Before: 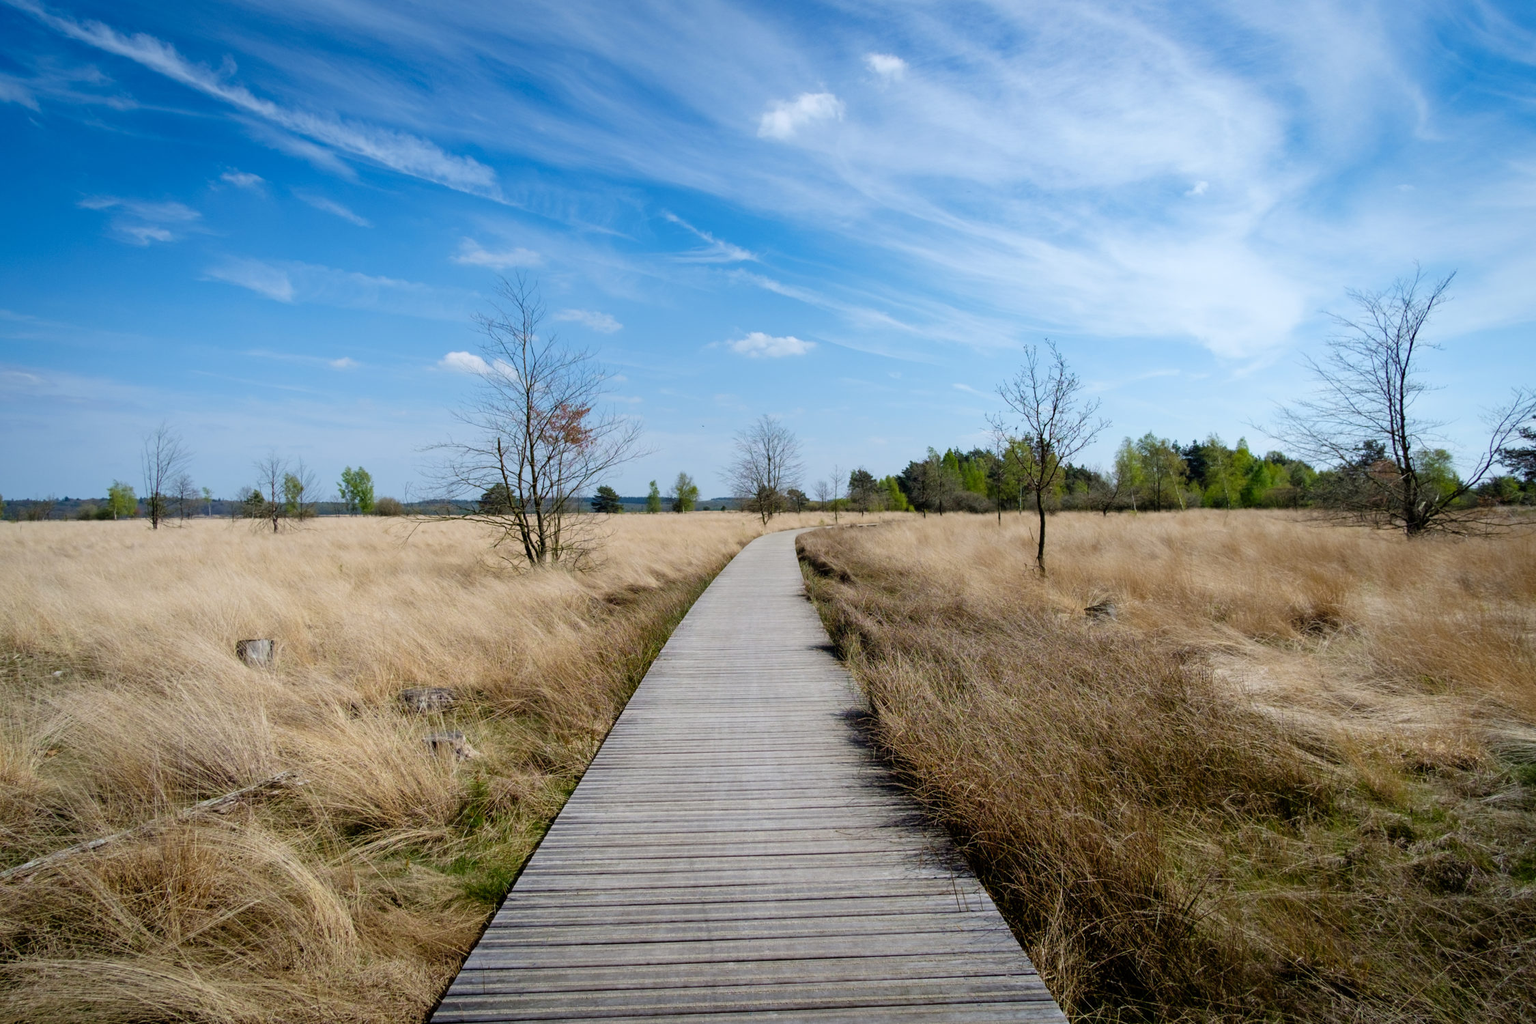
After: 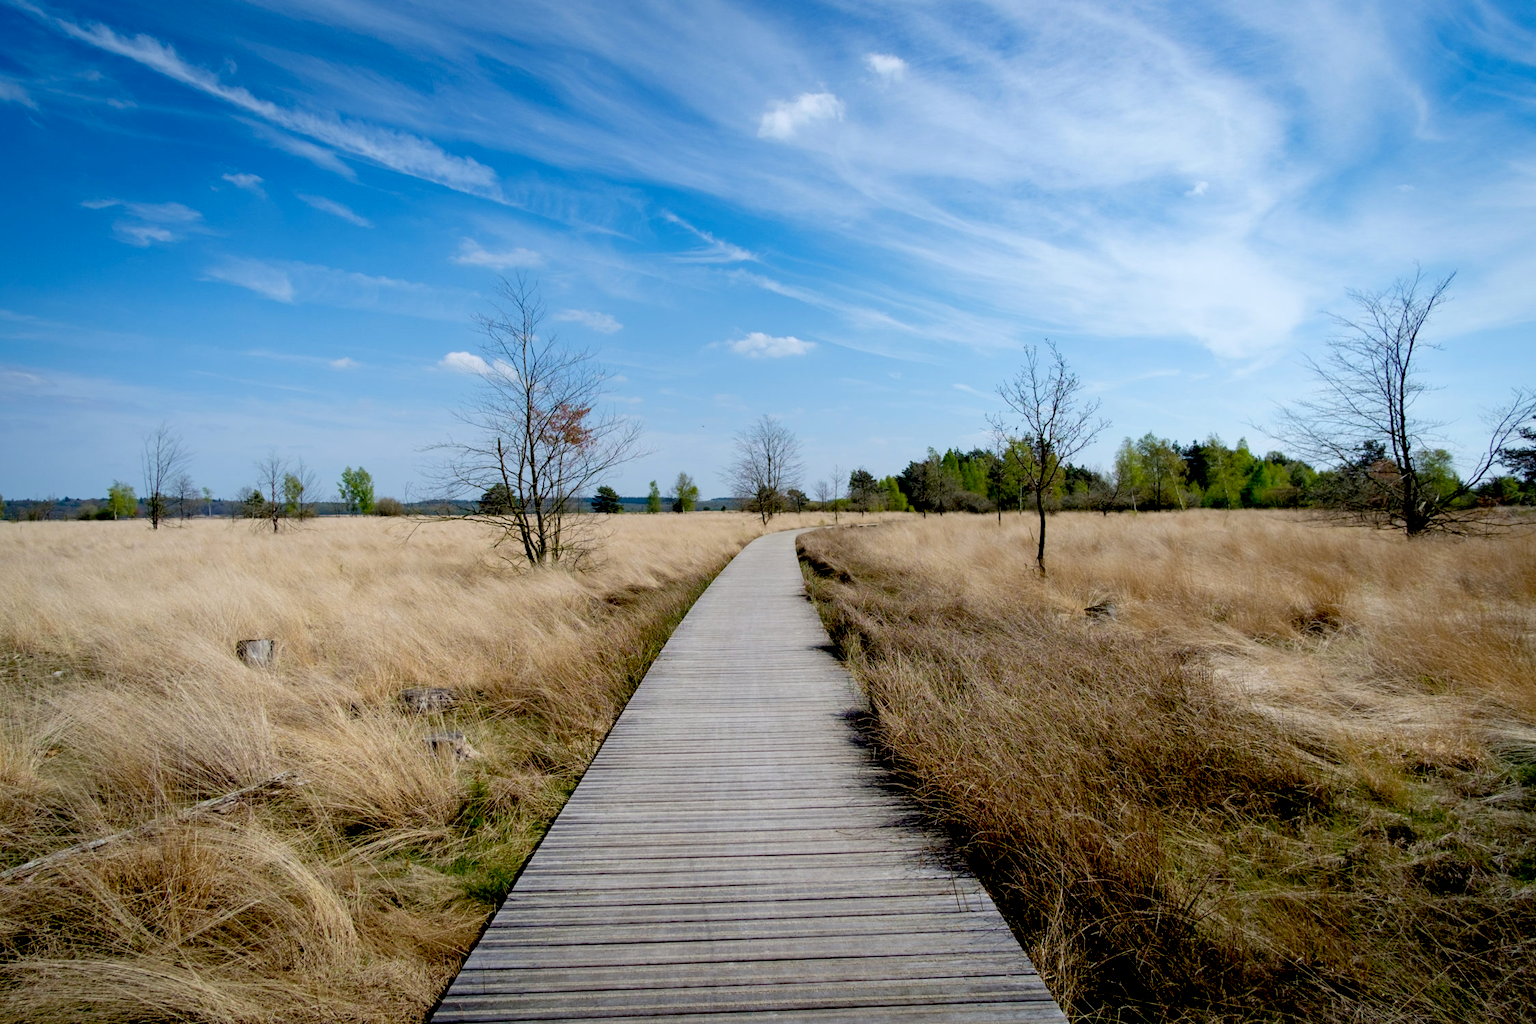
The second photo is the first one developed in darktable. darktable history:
exposure: black level correction 0.017, exposure -0.008 EV, compensate highlight preservation false
